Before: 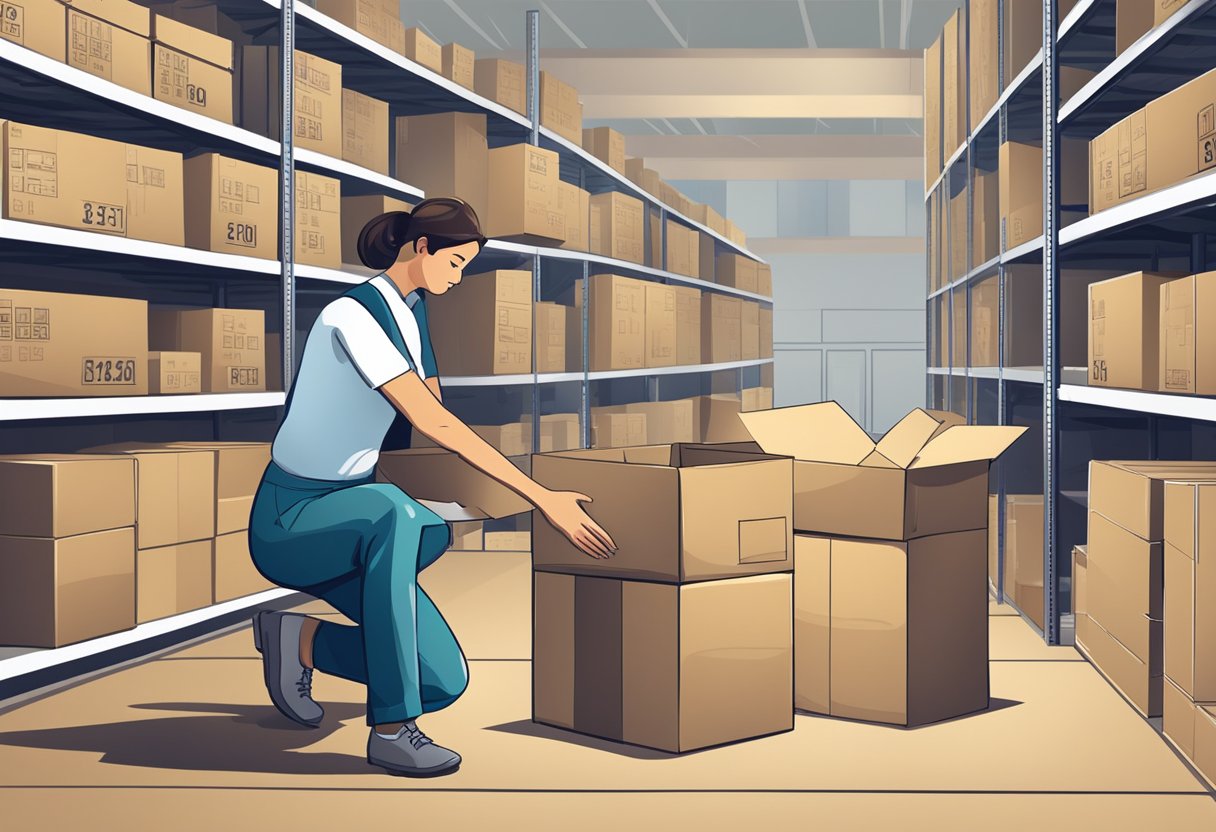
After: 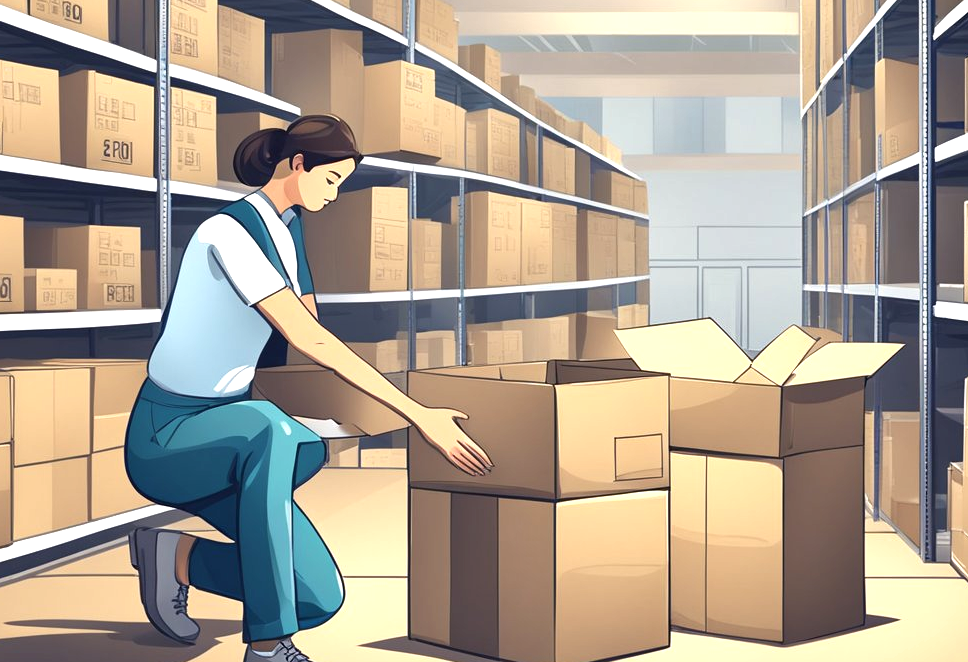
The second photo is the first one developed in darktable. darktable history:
exposure: exposure 0.609 EV, compensate highlight preservation false
local contrast: mode bilateral grid, contrast 19, coarseness 50, detail 119%, midtone range 0.2
shadows and highlights: shadows 37.19, highlights -27.76, soften with gaussian
color balance rgb: perceptual saturation grading › global saturation -12.195%, global vibrance 14.26%
crop and rotate: left 10.25%, top 10.021%, right 10.096%, bottom 10.406%
